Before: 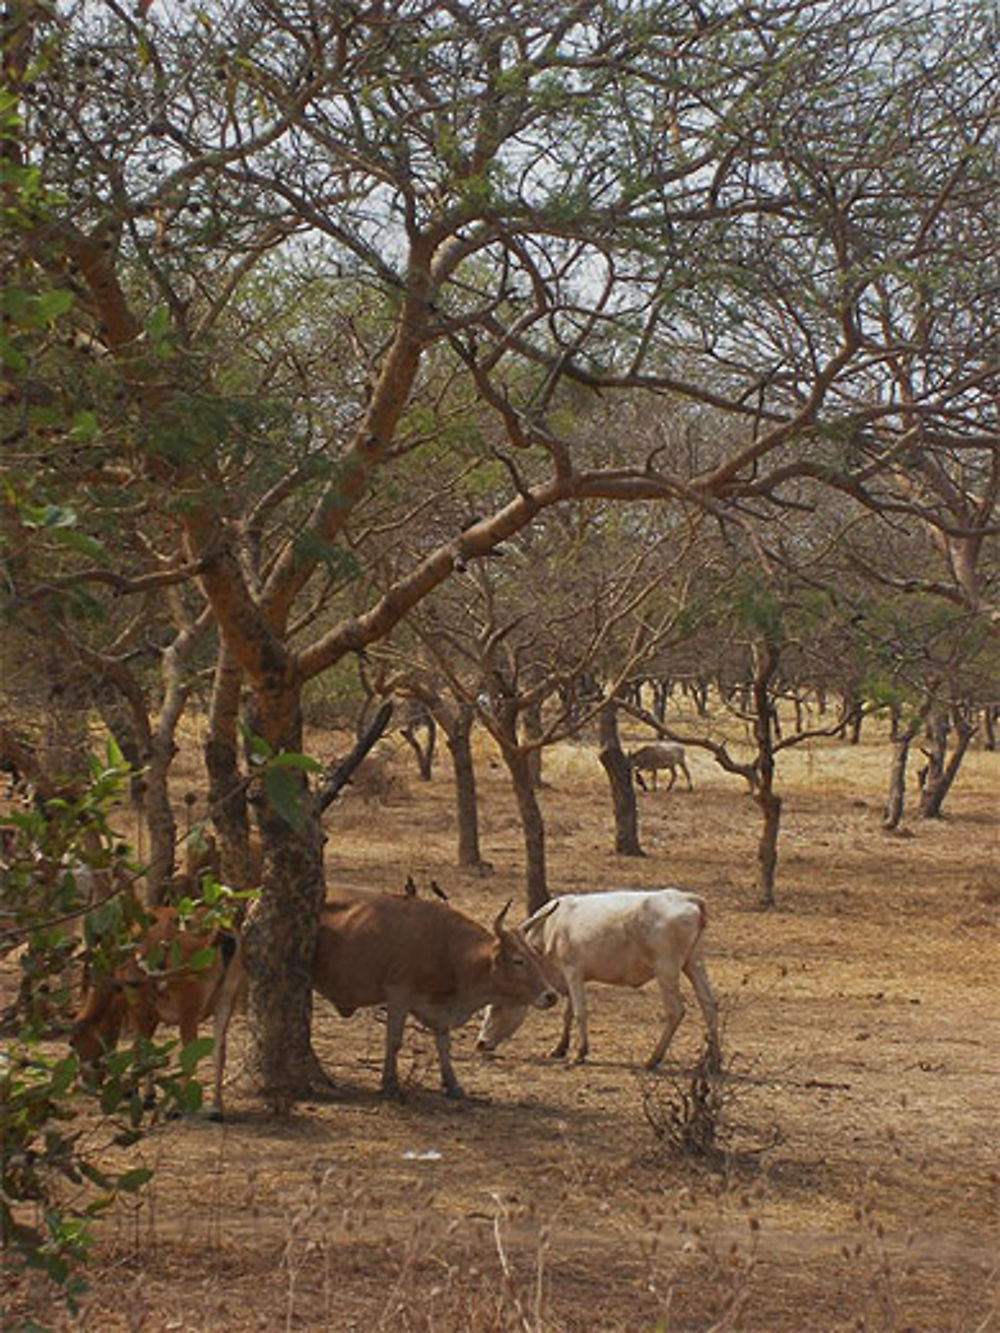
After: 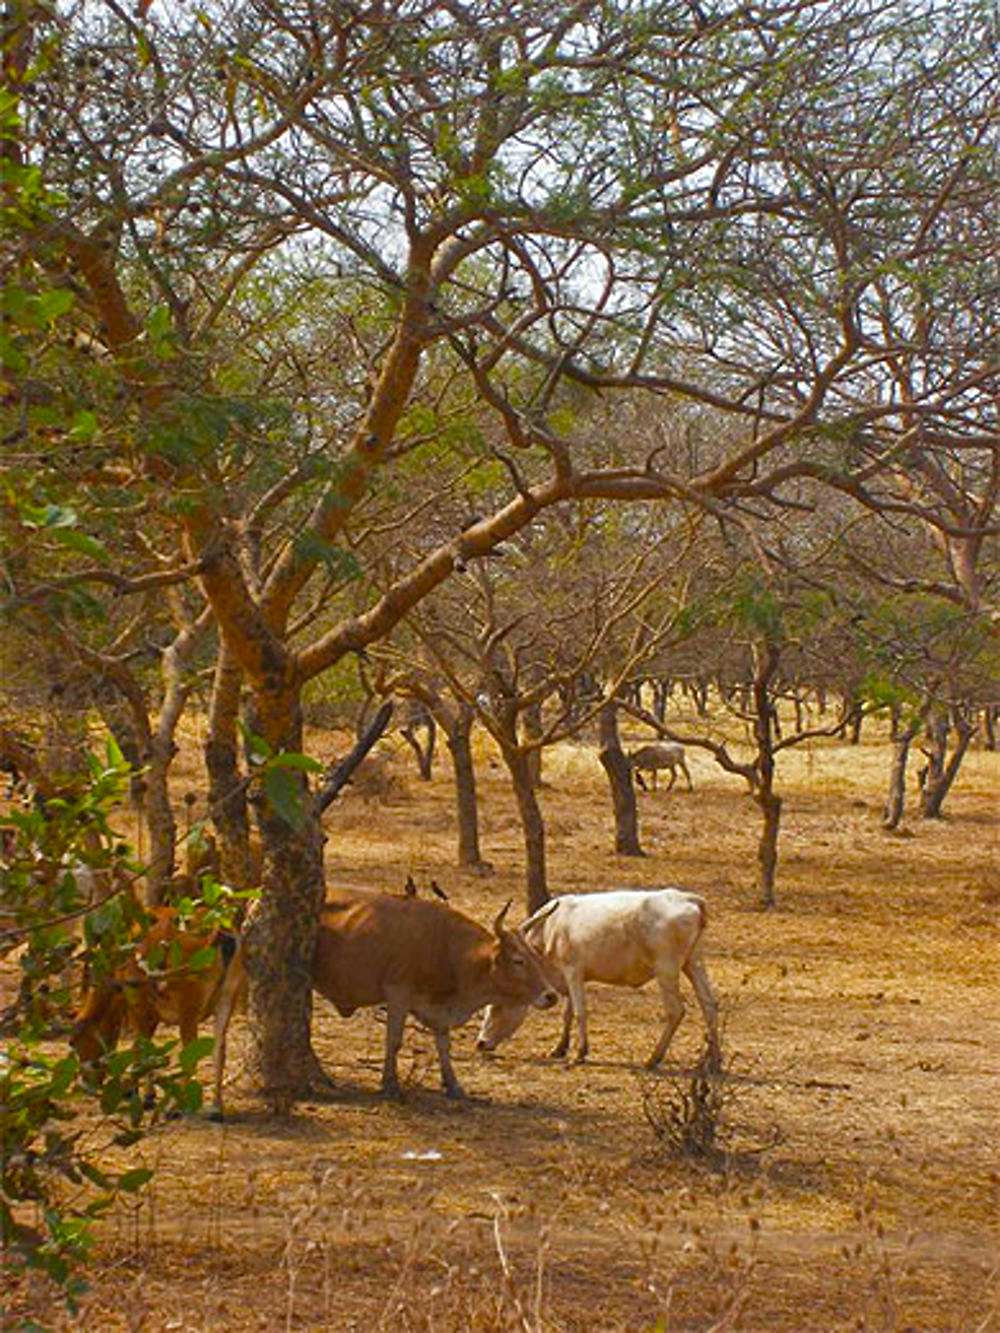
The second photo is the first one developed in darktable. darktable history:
shadows and highlights: soften with gaussian
color balance rgb: perceptual saturation grading › global saturation 27.093%, perceptual saturation grading › highlights -27.96%, perceptual saturation grading › mid-tones 15.871%, perceptual saturation grading › shadows 33.689%, perceptual brilliance grading › global brilliance 11.309%, global vibrance 20%
